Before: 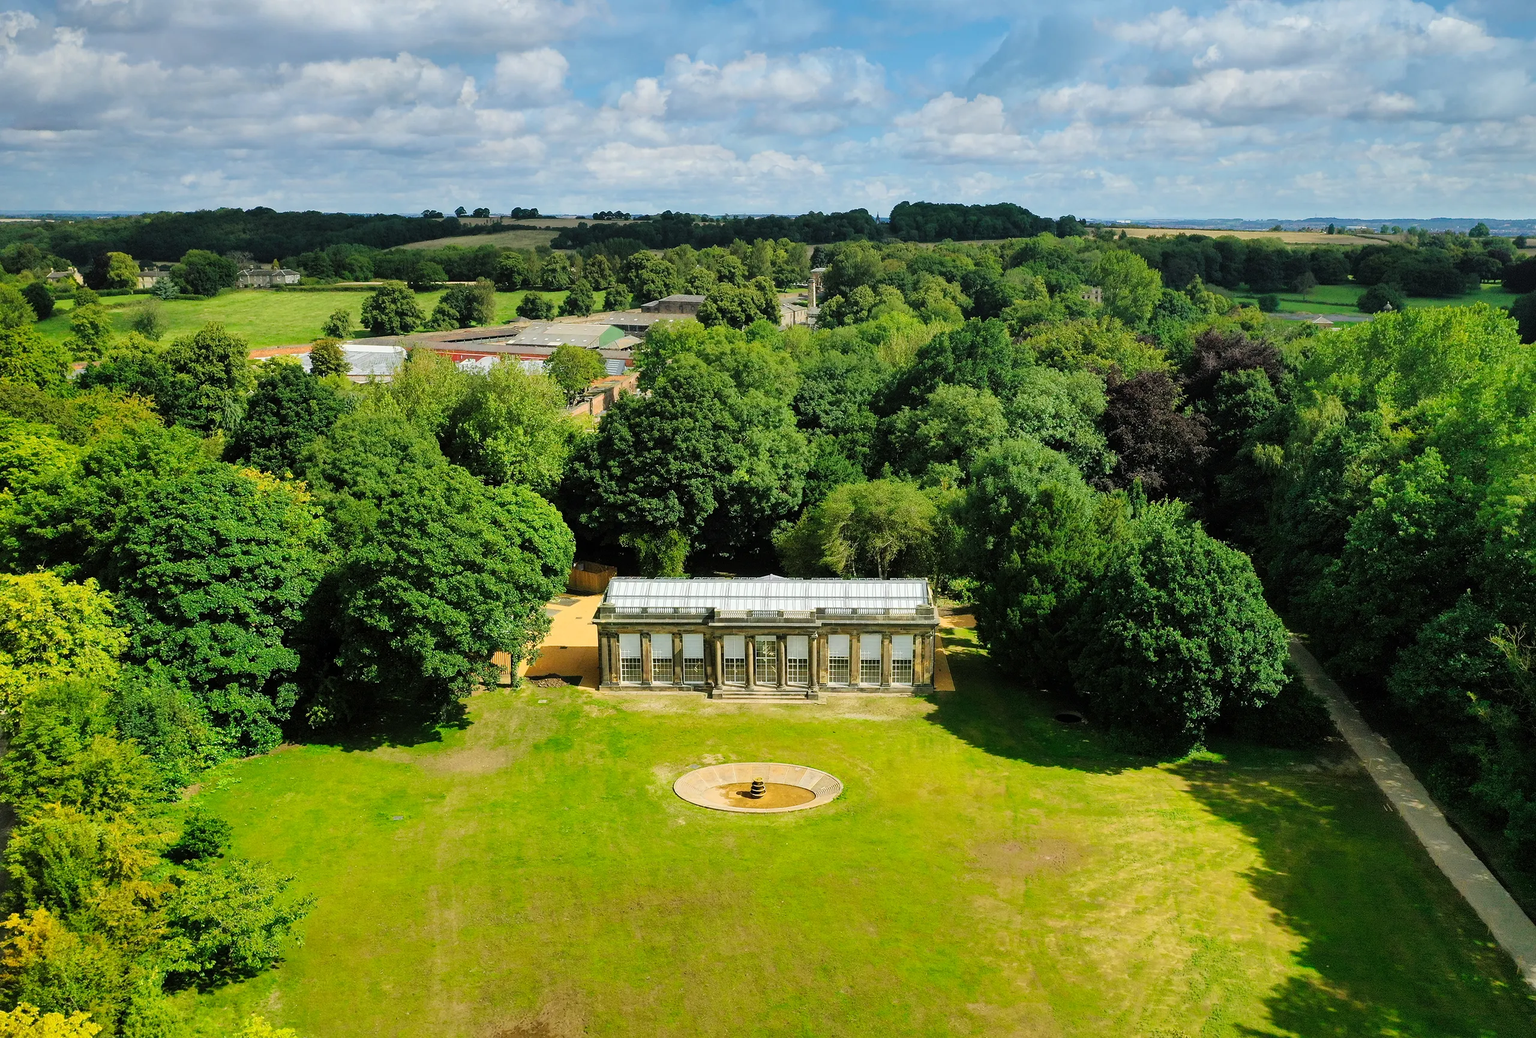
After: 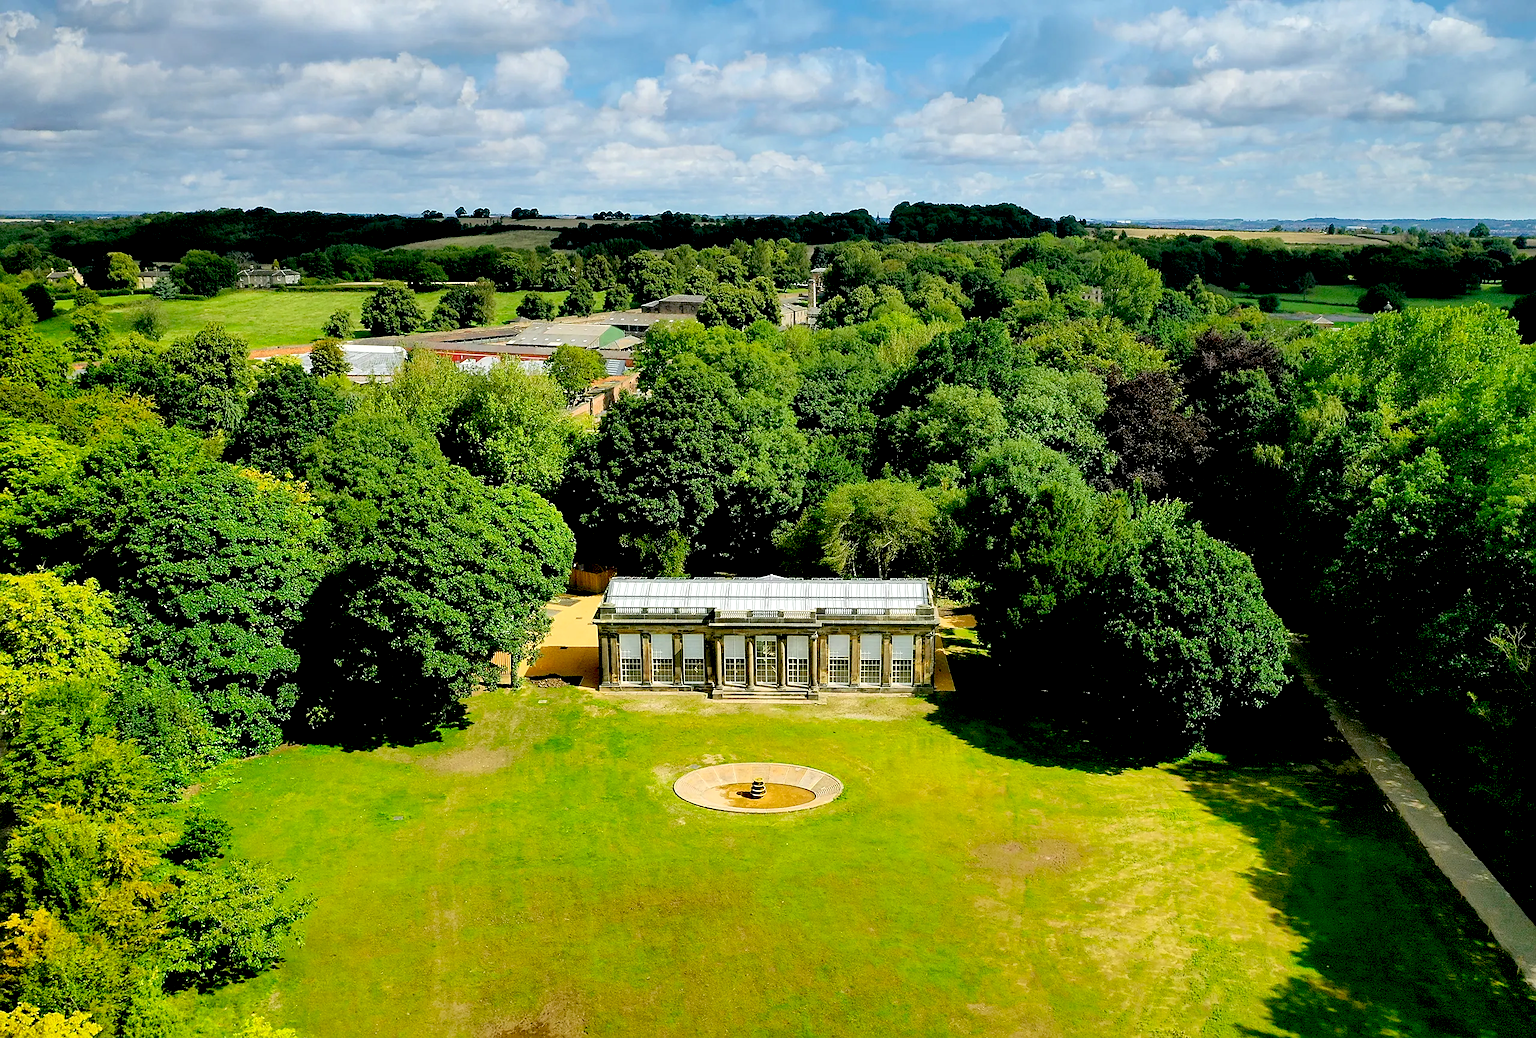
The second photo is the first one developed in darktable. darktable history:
exposure: black level correction 0.025, exposure 0.182 EV, compensate highlight preservation false
sharpen: radius 1.864, amount 0.398, threshold 1.271
